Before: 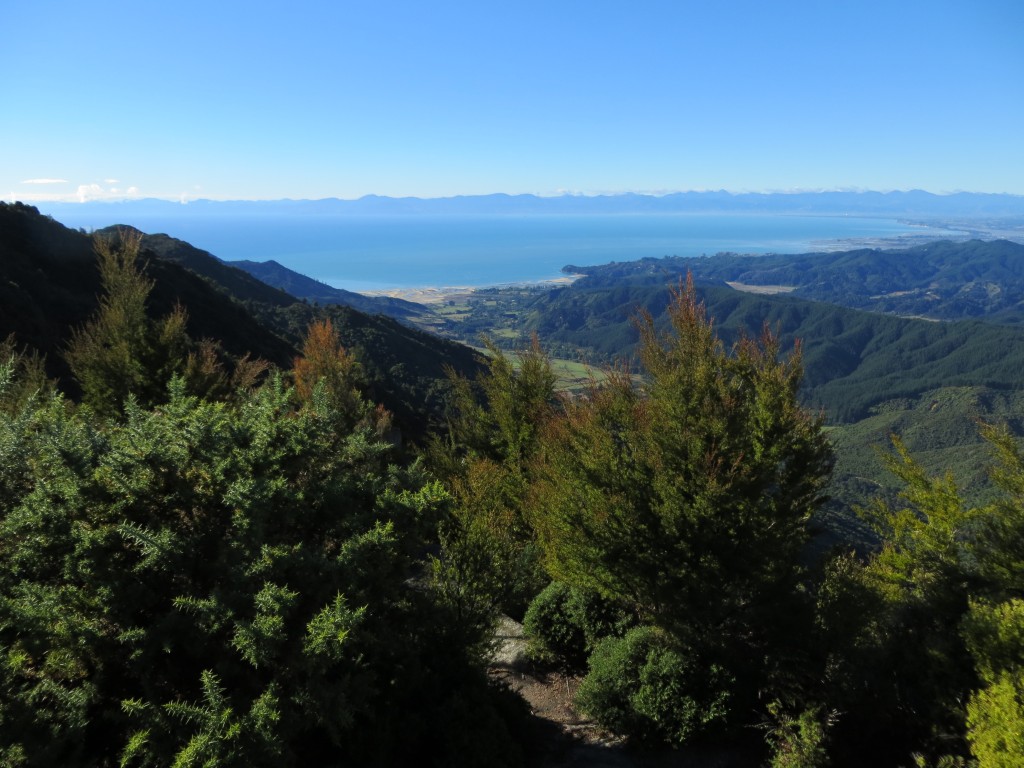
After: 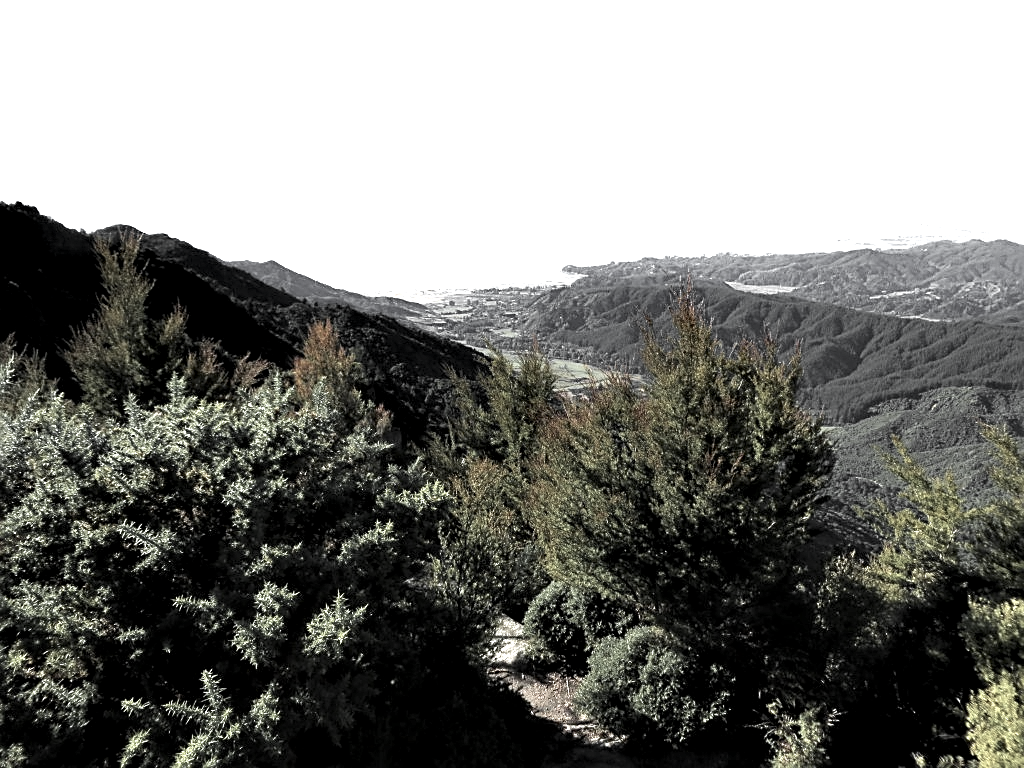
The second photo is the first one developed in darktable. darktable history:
exposure: exposure 1 EV, compensate highlight preservation false
sharpen: on, module defaults
color zones: curves: ch0 [(0, 0.613) (0.01, 0.613) (0.245, 0.448) (0.498, 0.529) (0.642, 0.665) (0.879, 0.777) (0.99, 0.613)]; ch1 [(0, 0.035) (0.121, 0.189) (0.259, 0.197) (0.415, 0.061) (0.589, 0.022) (0.732, 0.022) (0.857, 0.026) (0.991, 0.053)]
contrast equalizer: y [[0.6 ×6], [0.55 ×6], [0 ×6], [0 ×6], [0 ×6]]
